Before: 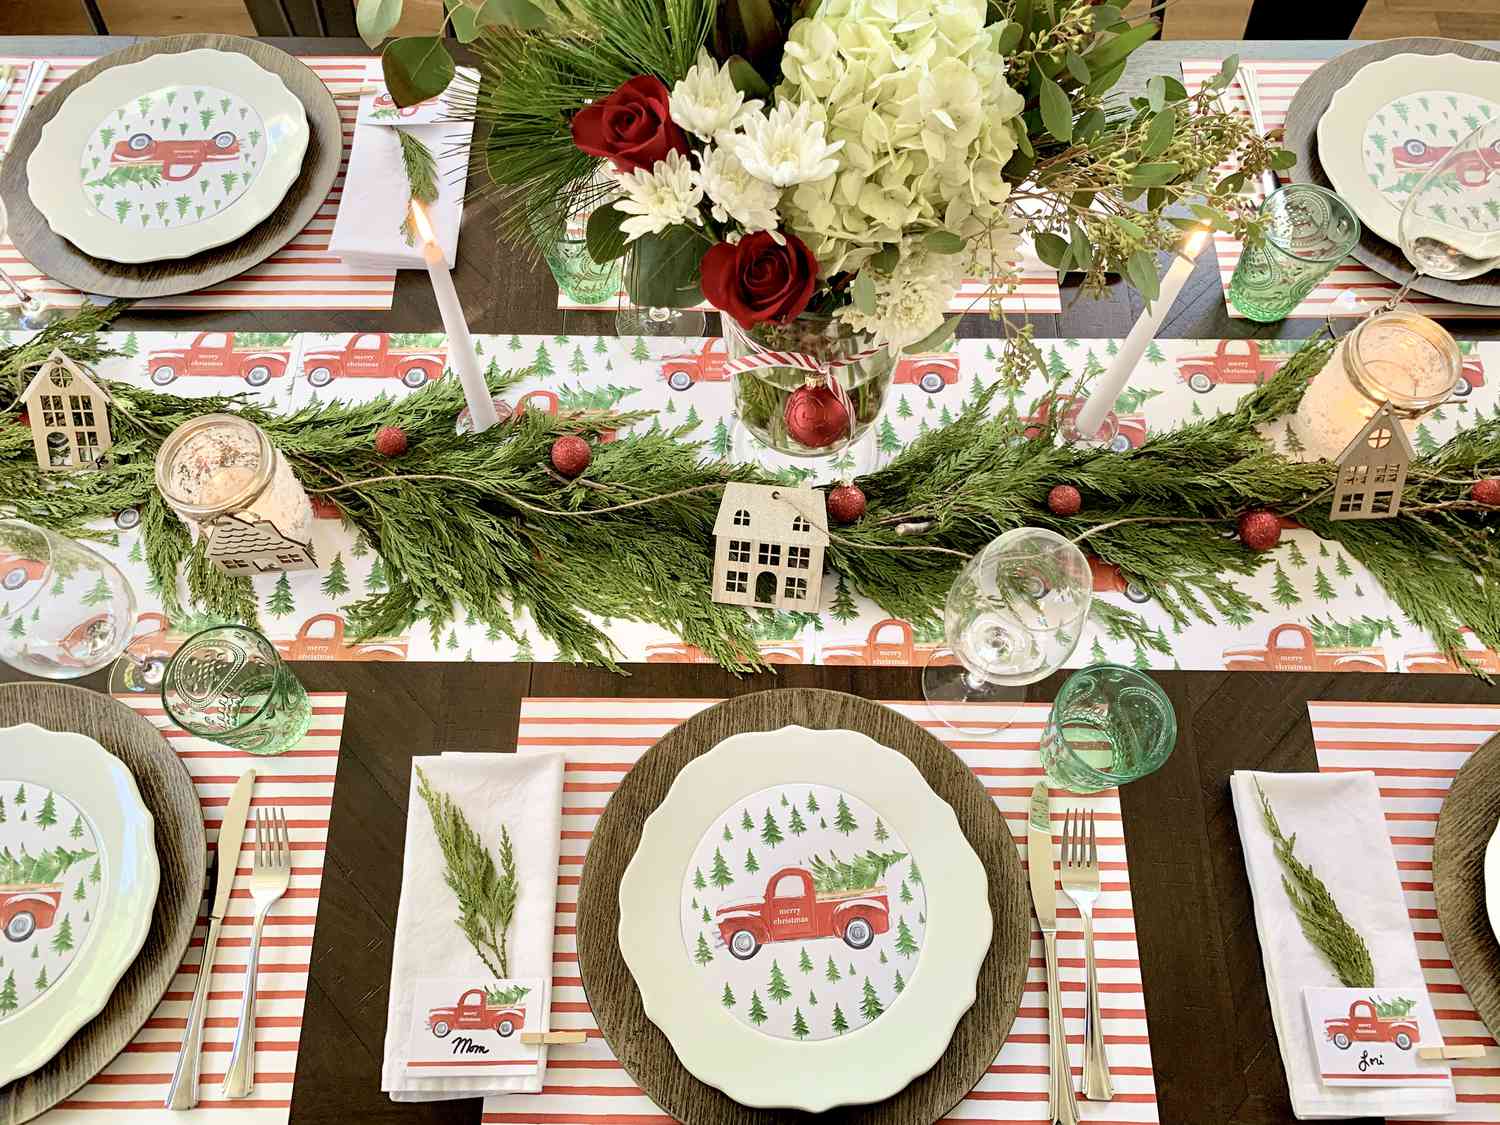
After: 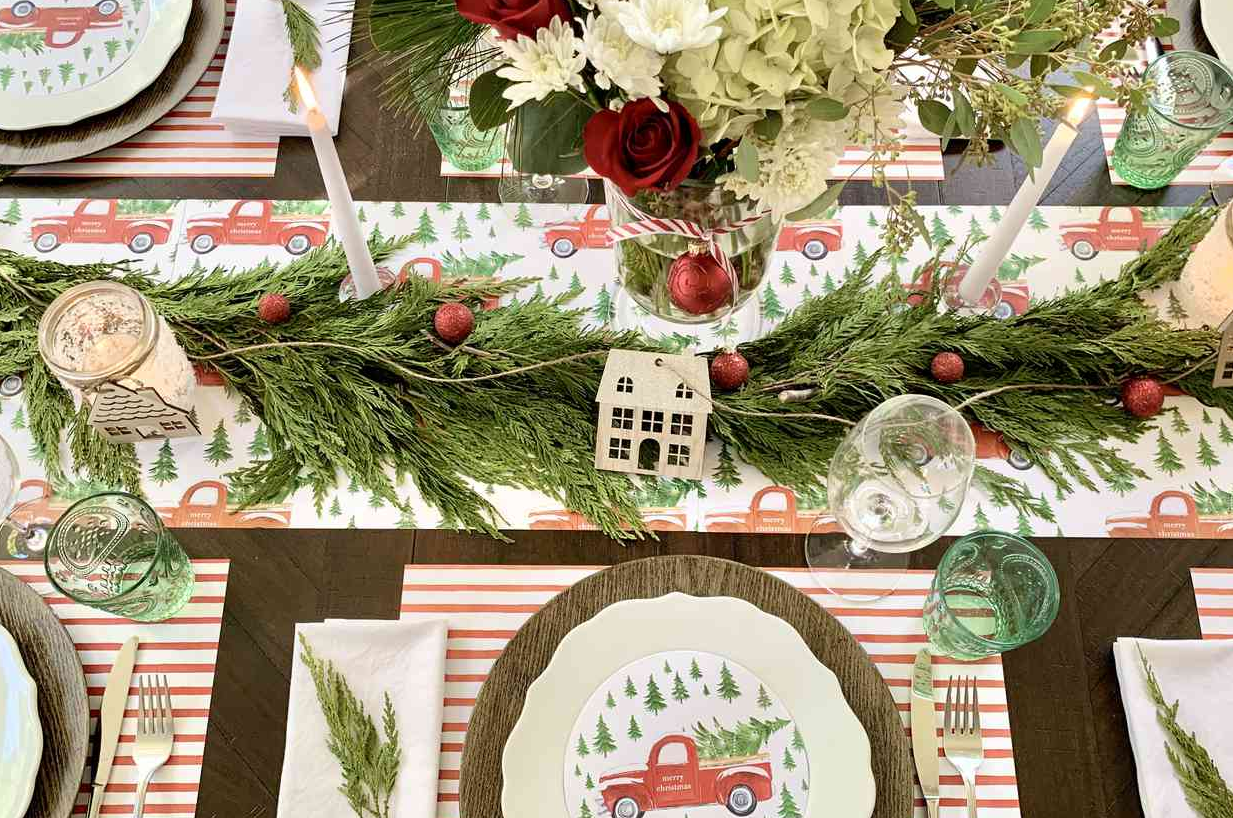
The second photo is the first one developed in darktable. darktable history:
crop: left 7.813%, top 11.871%, right 9.965%, bottom 15.396%
